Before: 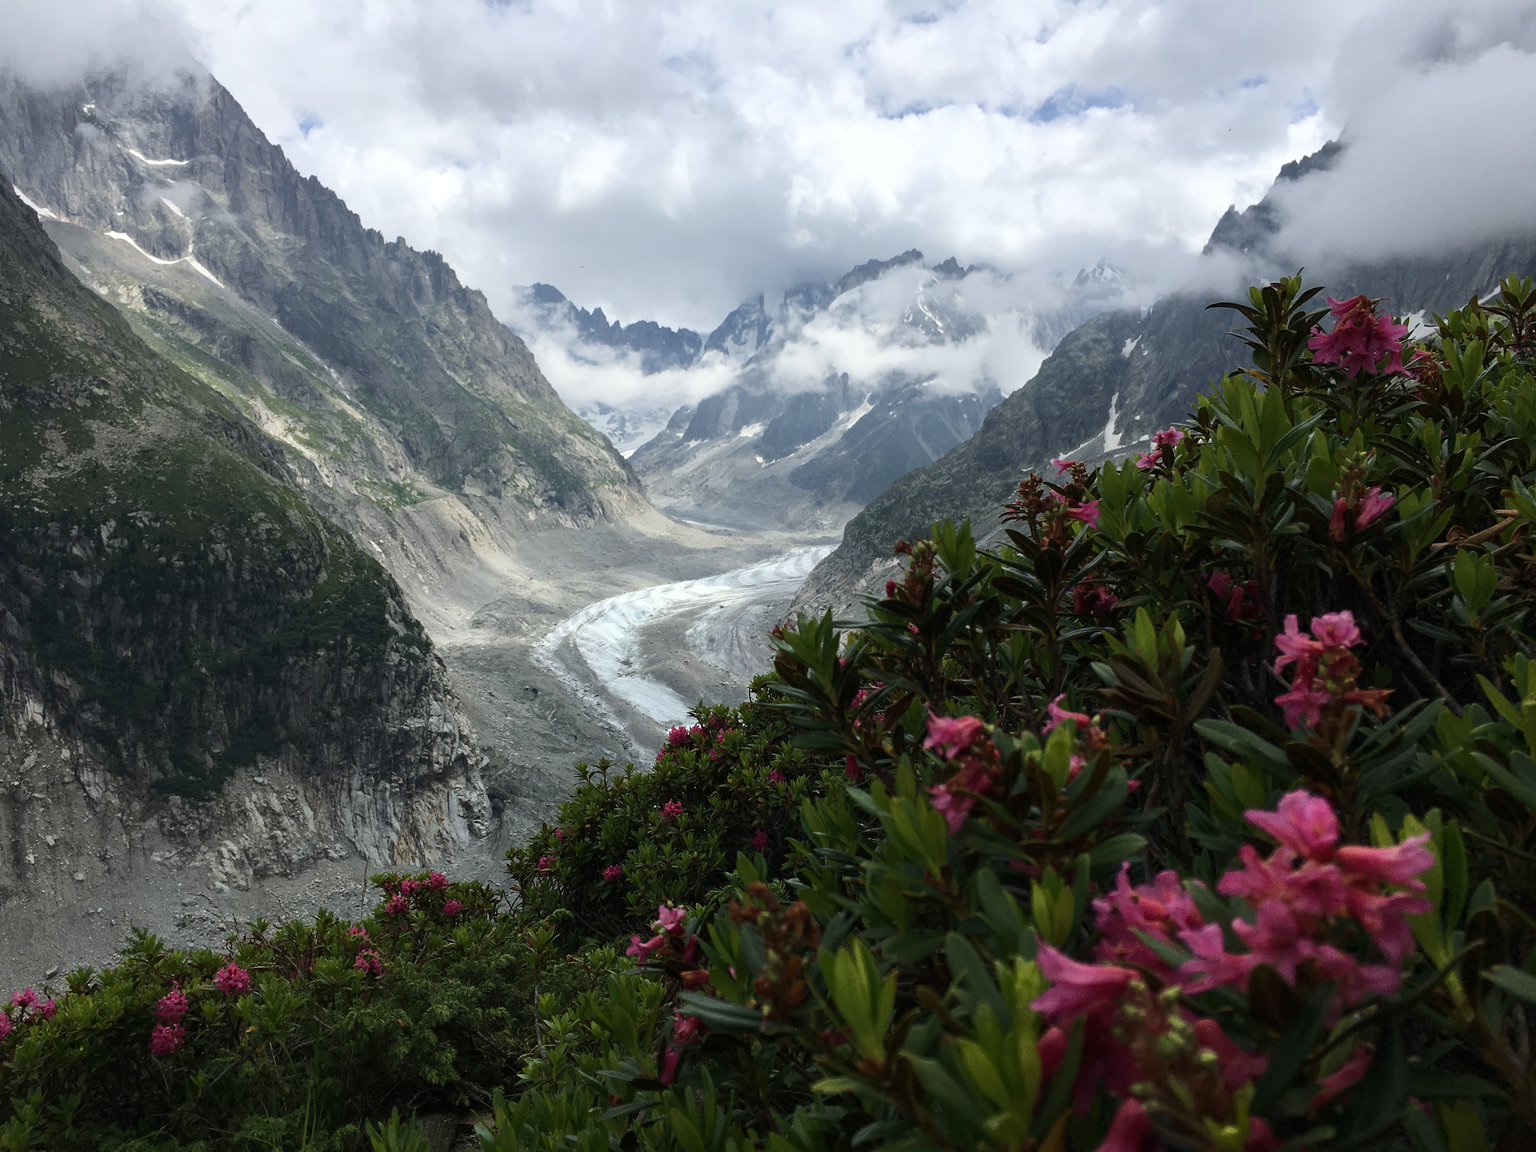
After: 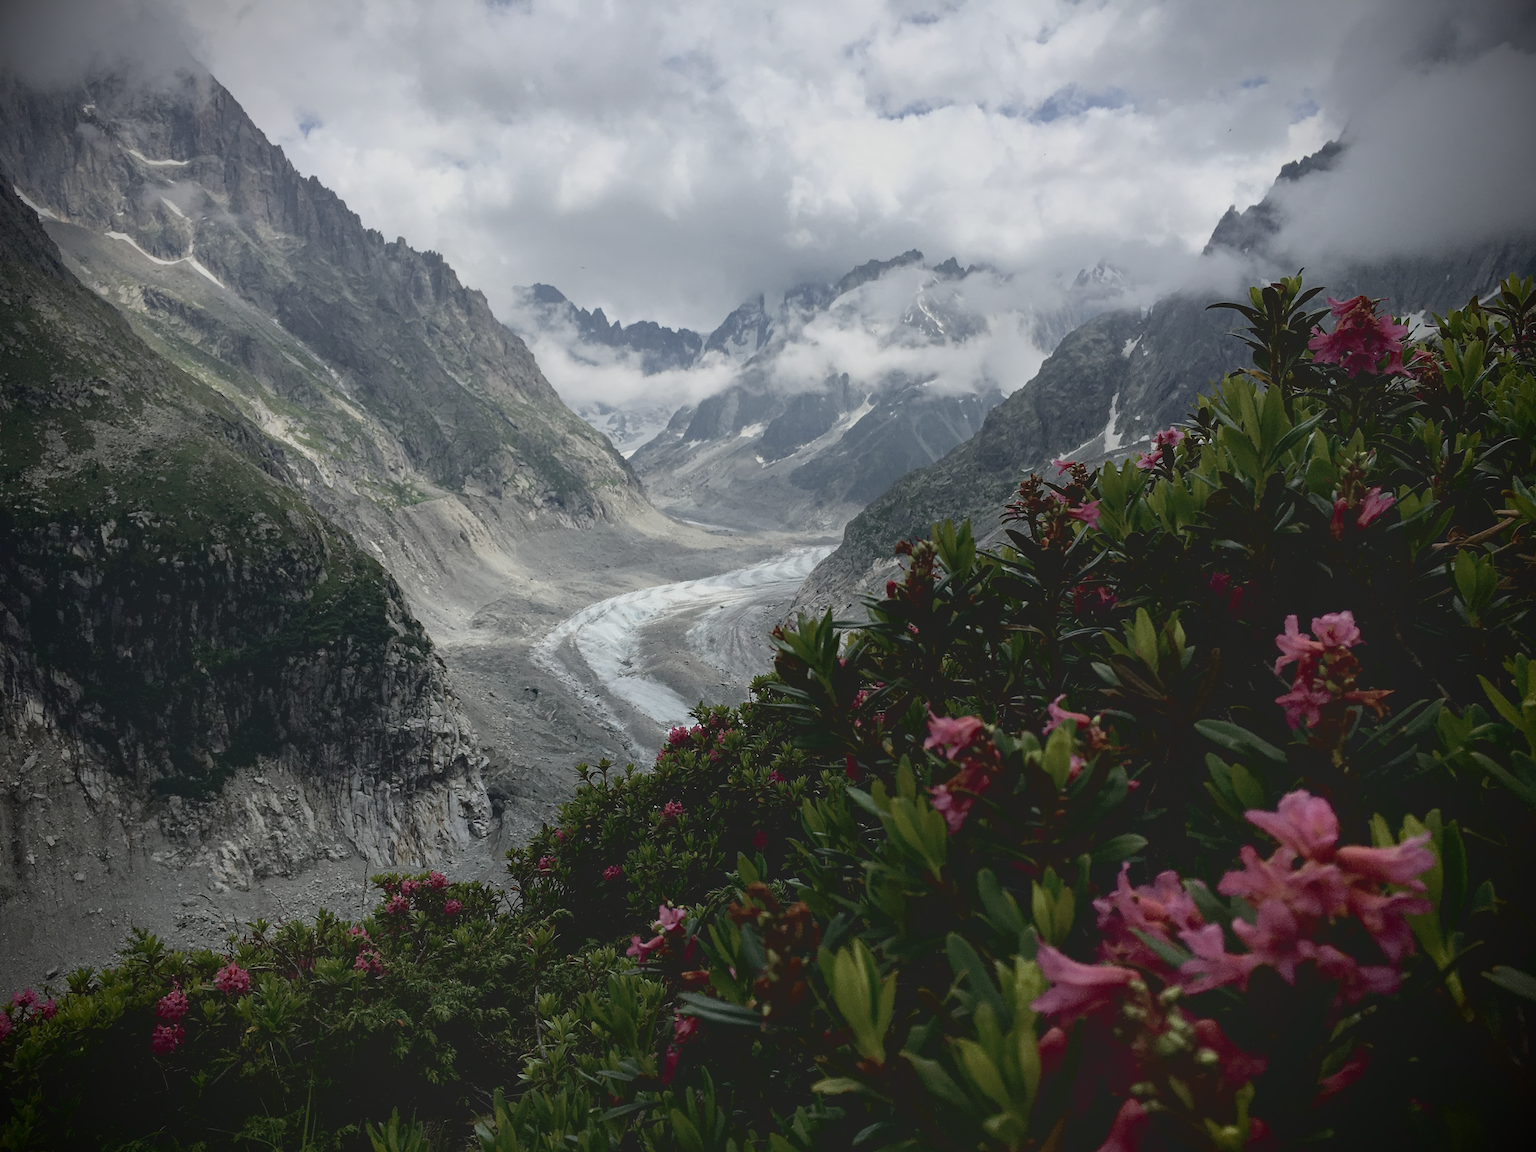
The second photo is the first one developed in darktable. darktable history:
haze removal: compatibility mode true, adaptive false
vignetting: fall-off start 79.76%, brightness -0.981, saturation 0.495
exposure: black level correction 0.013, compensate exposure bias true, compensate highlight preservation false
contrast brightness saturation: contrast -0.241, saturation -0.431
